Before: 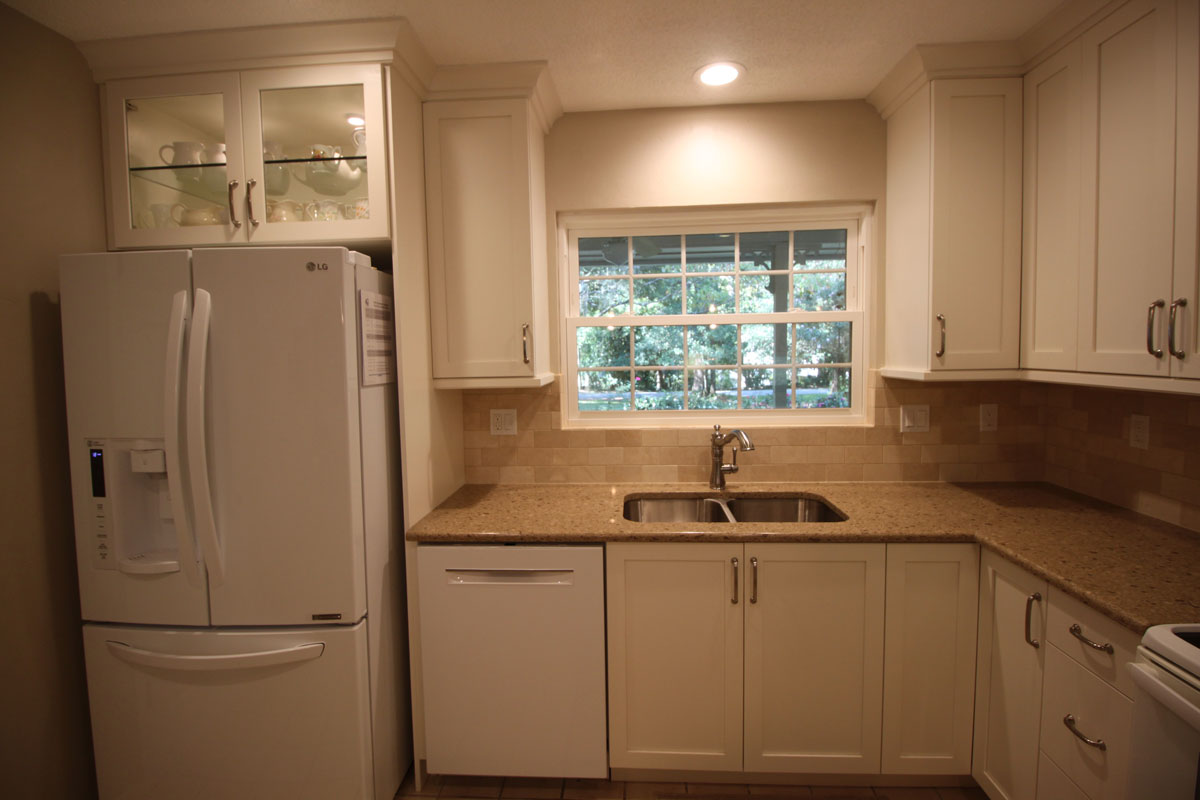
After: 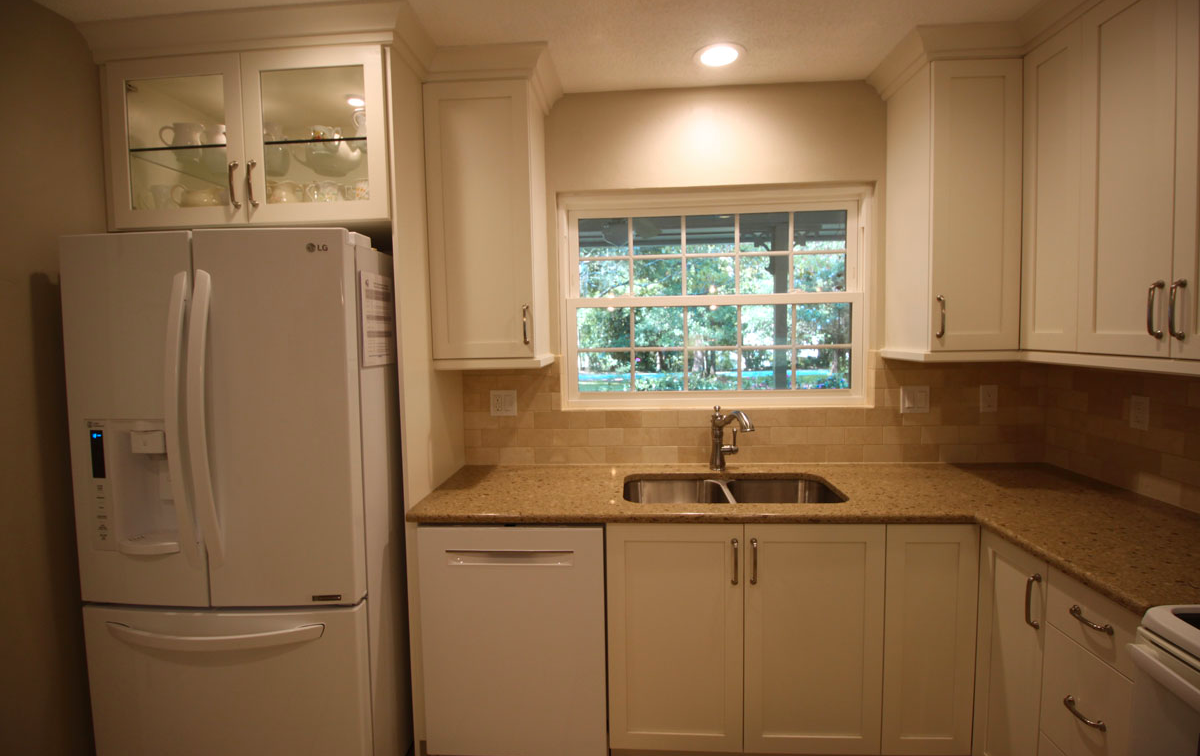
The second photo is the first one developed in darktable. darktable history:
crop and rotate: top 2.479%, bottom 3.018%
color zones: curves: ch0 [(0.254, 0.492) (0.724, 0.62)]; ch1 [(0.25, 0.528) (0.719, 0.796)]; ch2 [(0, 0.472) (0.25, 0.5) (0.73, 0.184)]
